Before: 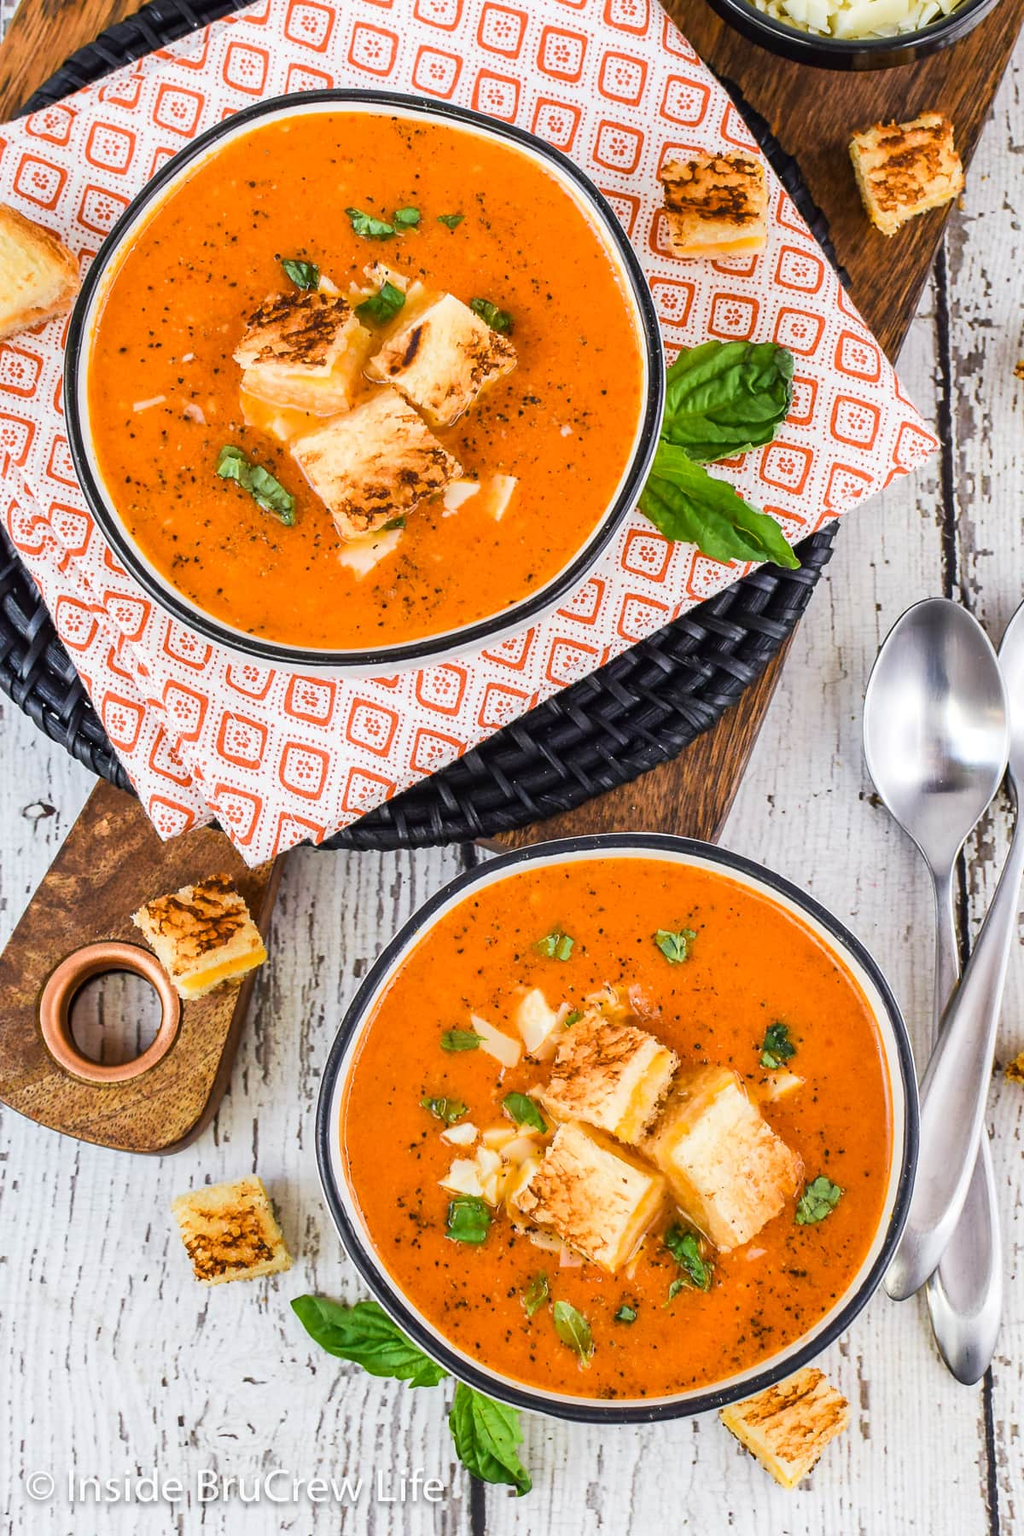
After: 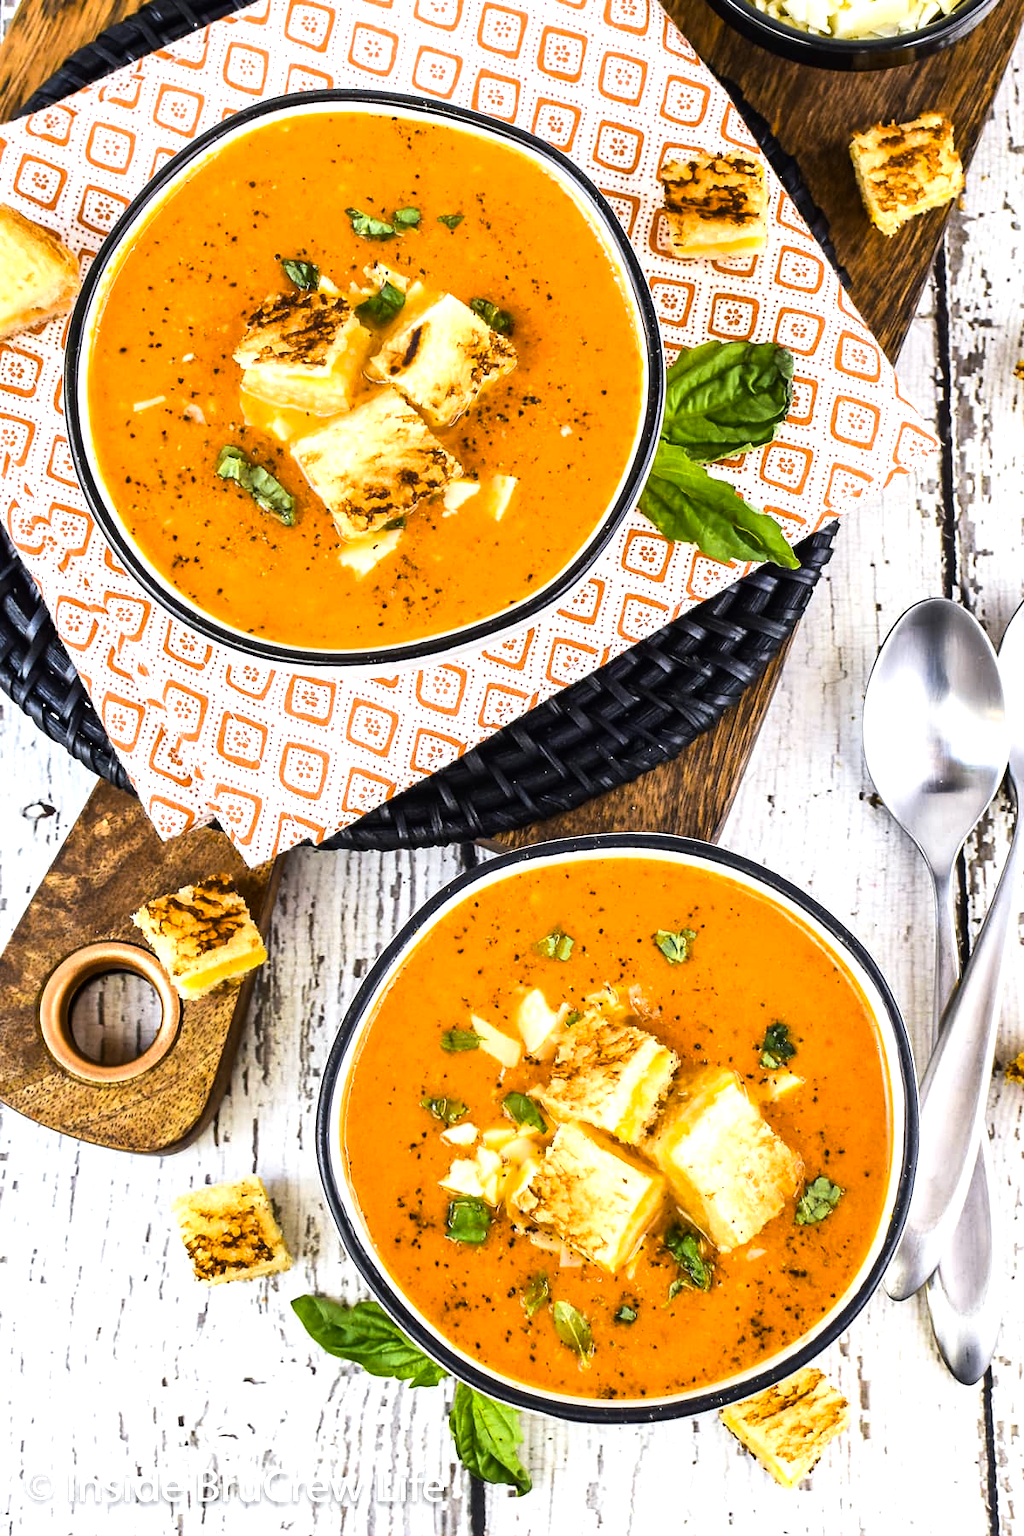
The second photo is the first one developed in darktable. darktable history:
color contrast: green-magenta contrast 0.8, blue-yellow contrast 1.1, unbound 0
tone equalizer: -8 EV -0.75 EV, -7 EV -0.7 EV, -6 EV -0.6 EV, -5 EV -0.4 EV, -3 EV 0.4 EV, -2 EV 0.6 EV, -1 EV 0.7 EV, +0 EV 0.75 EV, edges refinement/feathering 500, mask exposure compensation -1.57 EV, preserve details no
